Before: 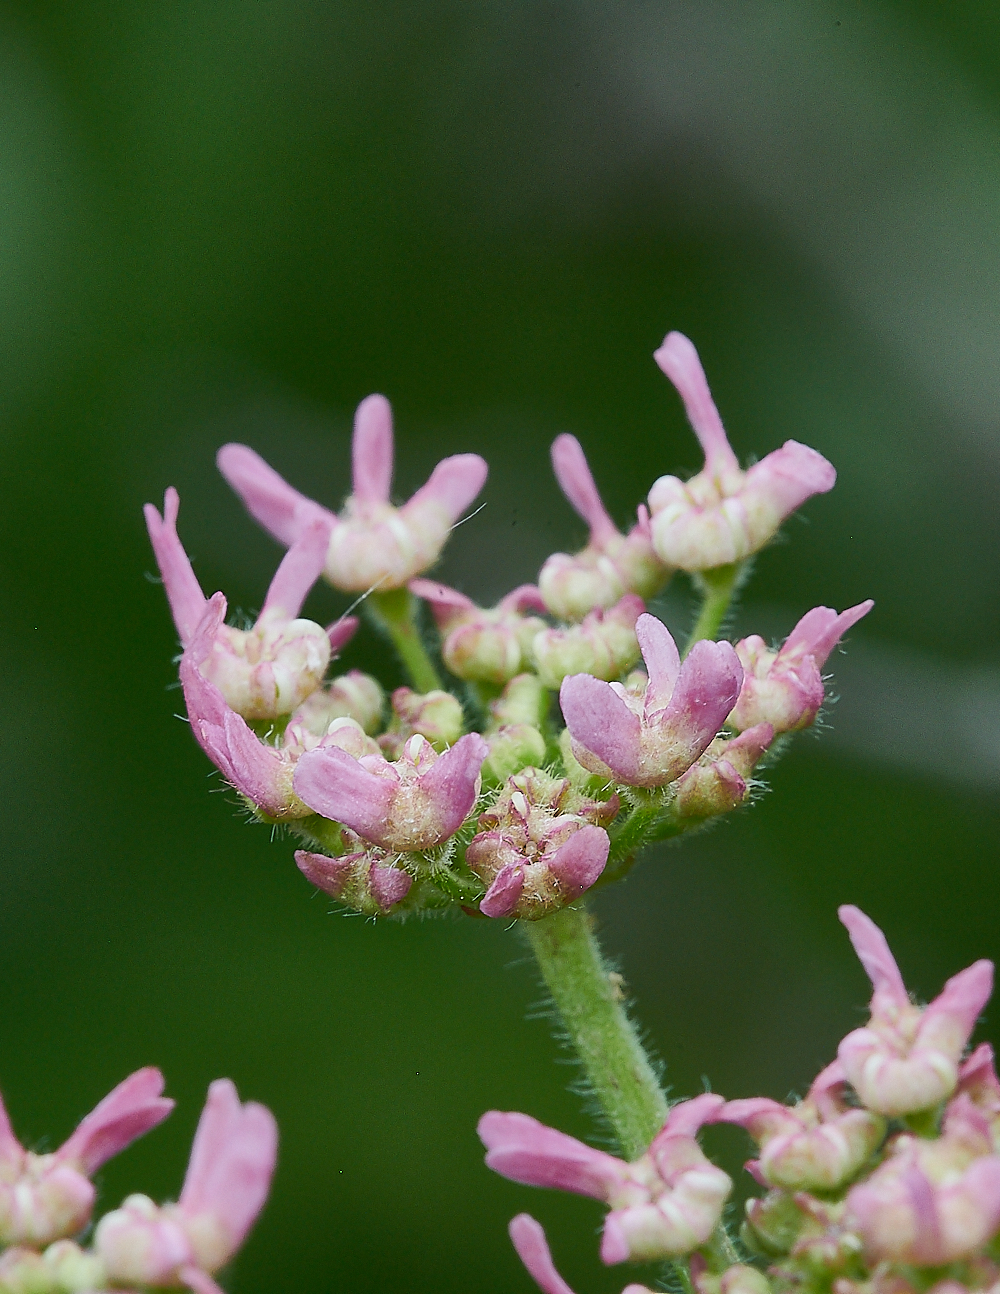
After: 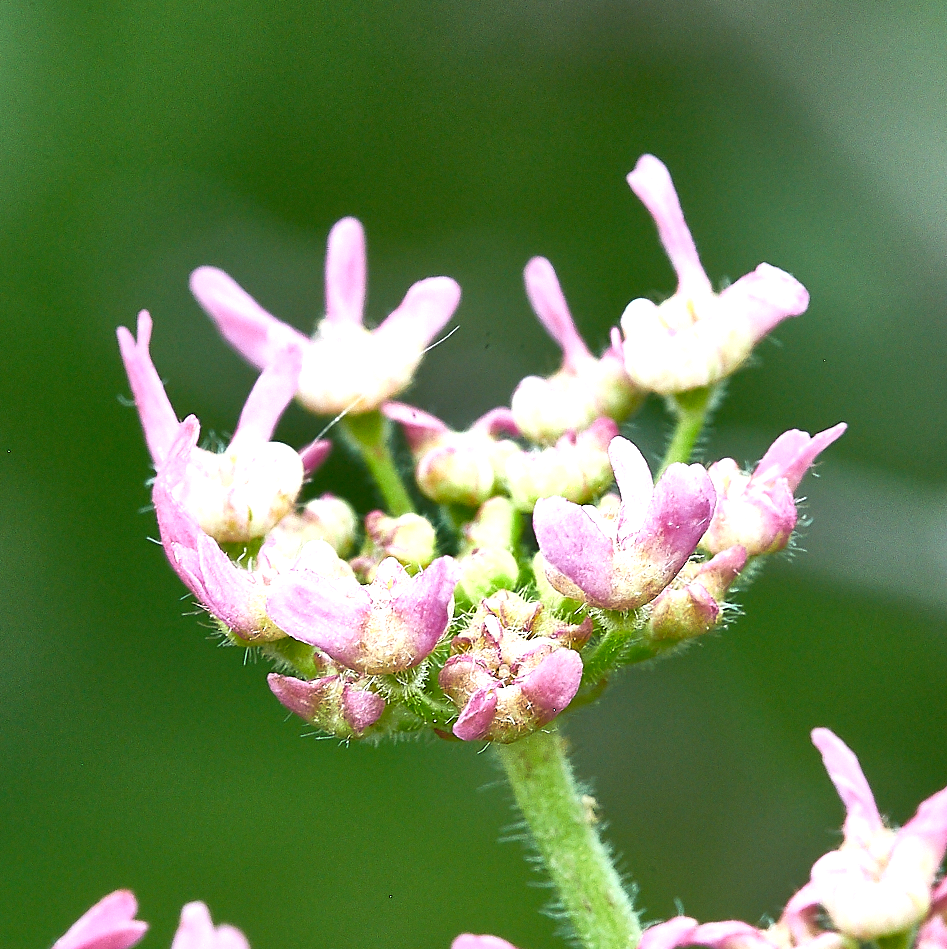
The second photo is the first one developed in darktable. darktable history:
crop and rotate: left 2.782%, top 13.739%, right 2.514%, bottom 12.864%
exposure: exposure 1.217 EV, compensate highlight preservation false
shadows and highlights: soften with gaussian
